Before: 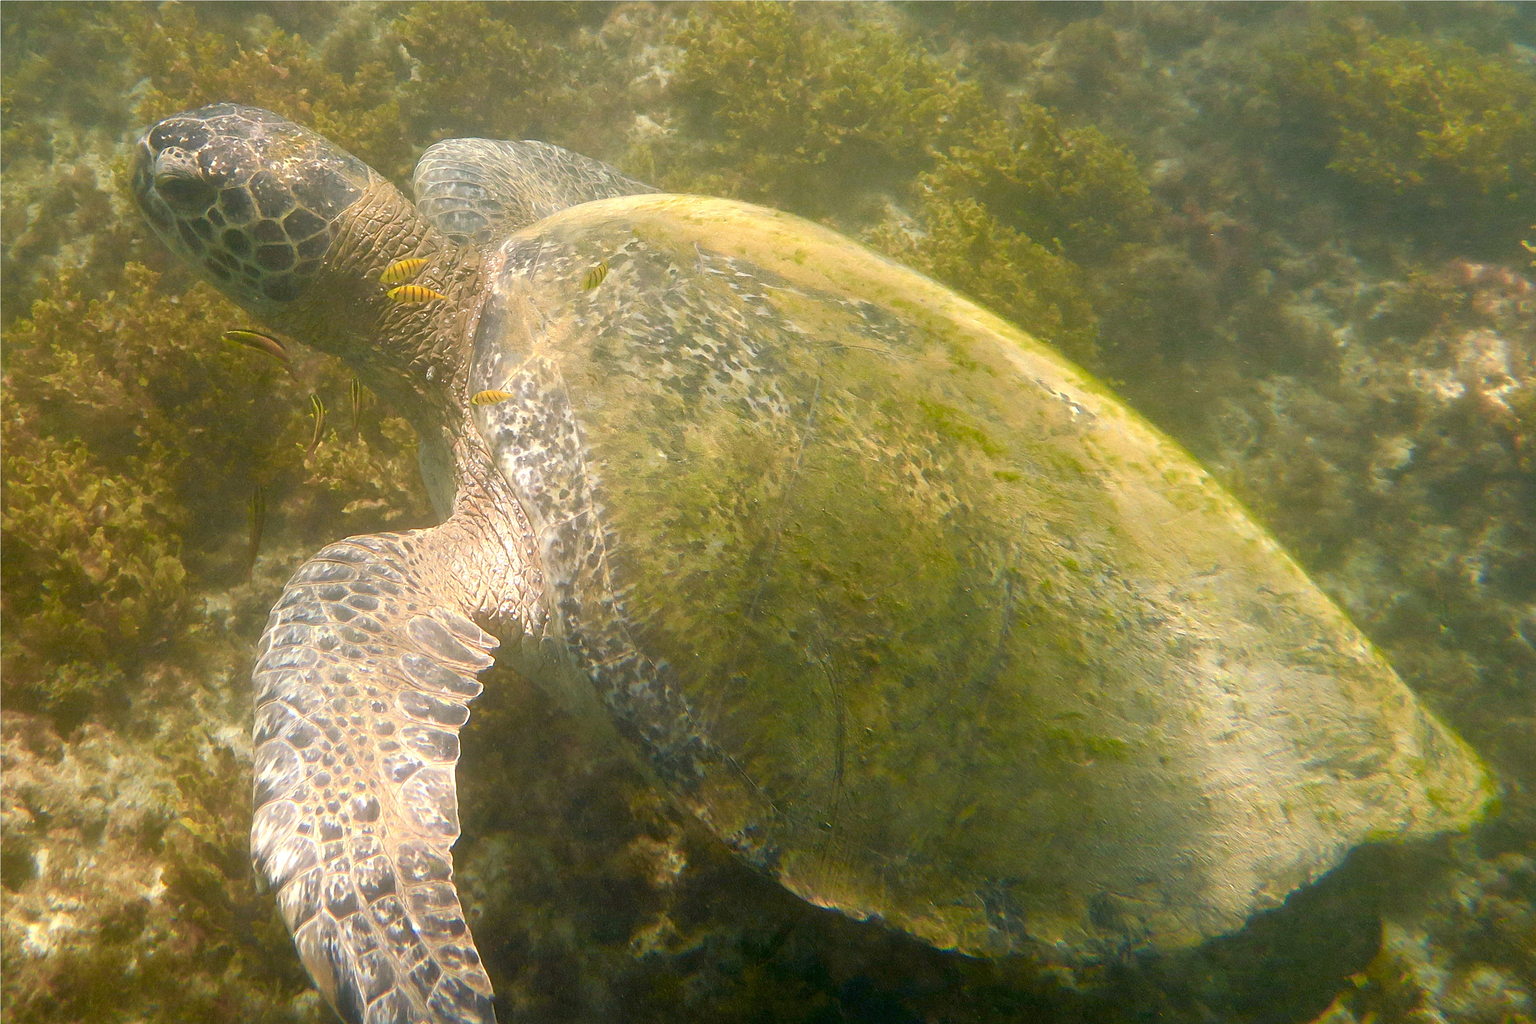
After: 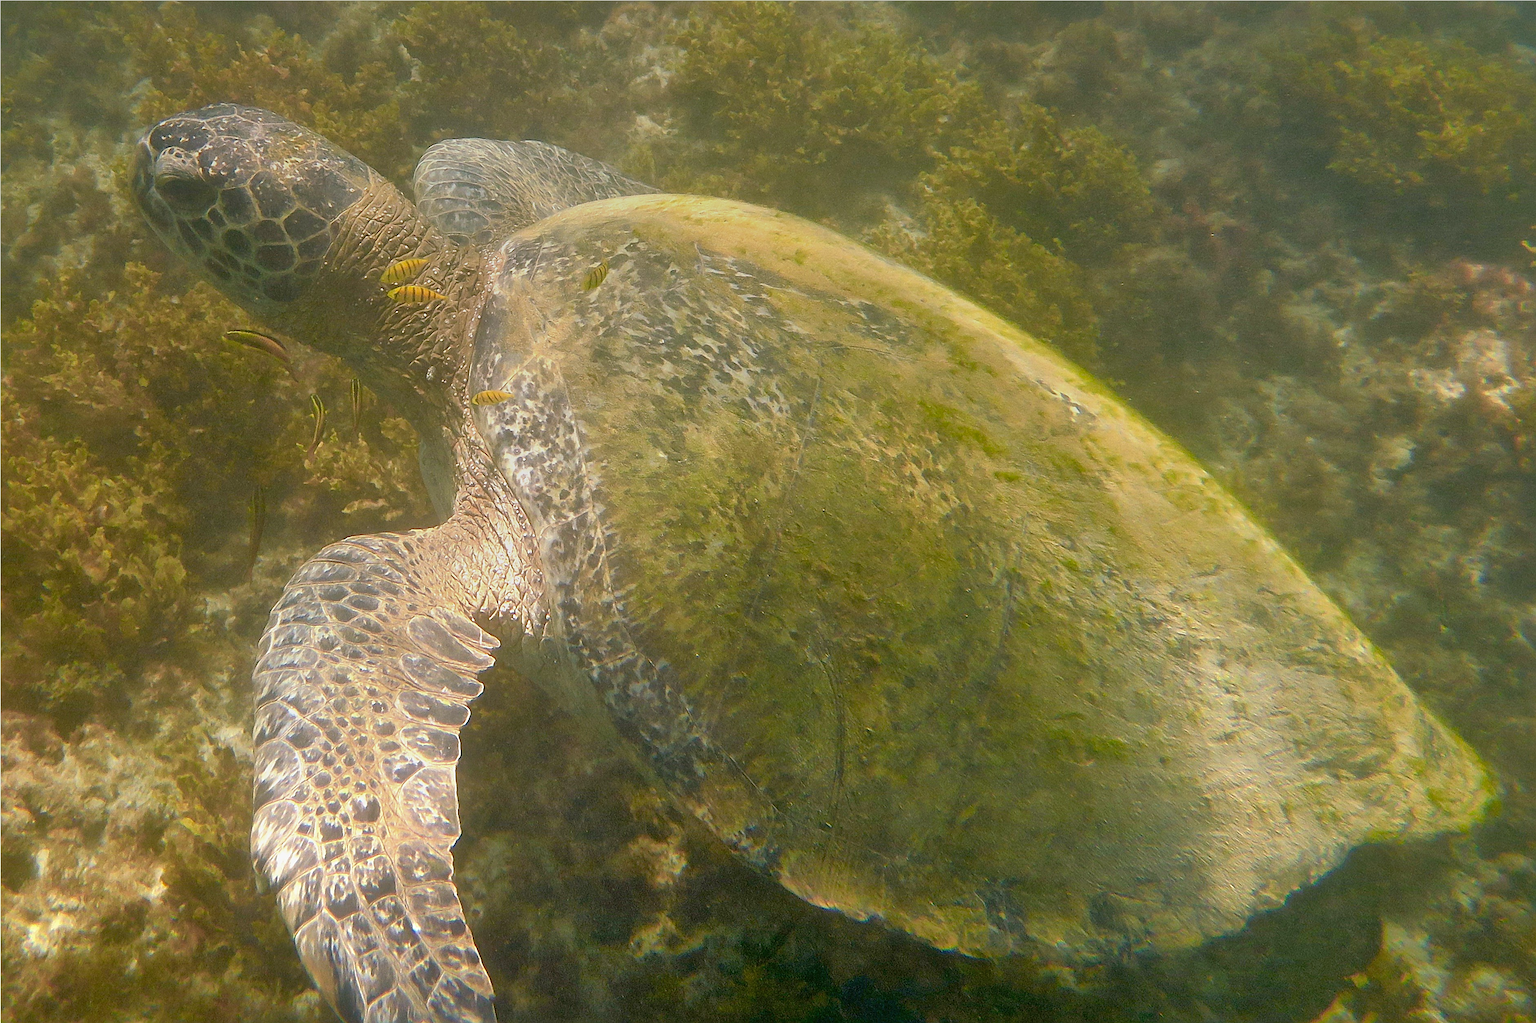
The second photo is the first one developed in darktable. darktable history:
graduated density: on, module defaults
shadows and highlights: on, module defaults
sharpen: on, module defaults
